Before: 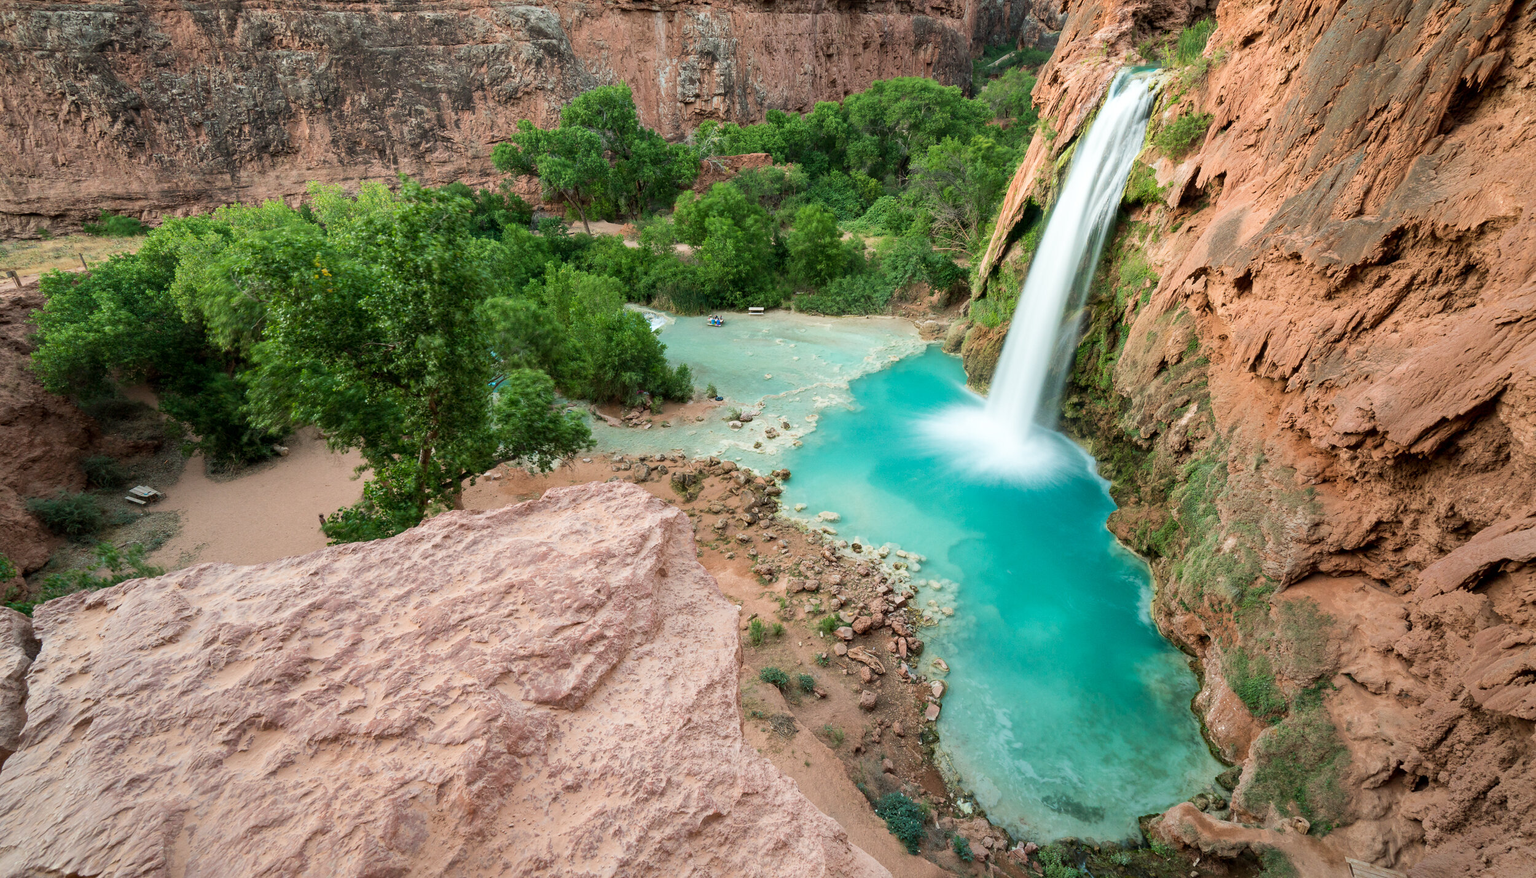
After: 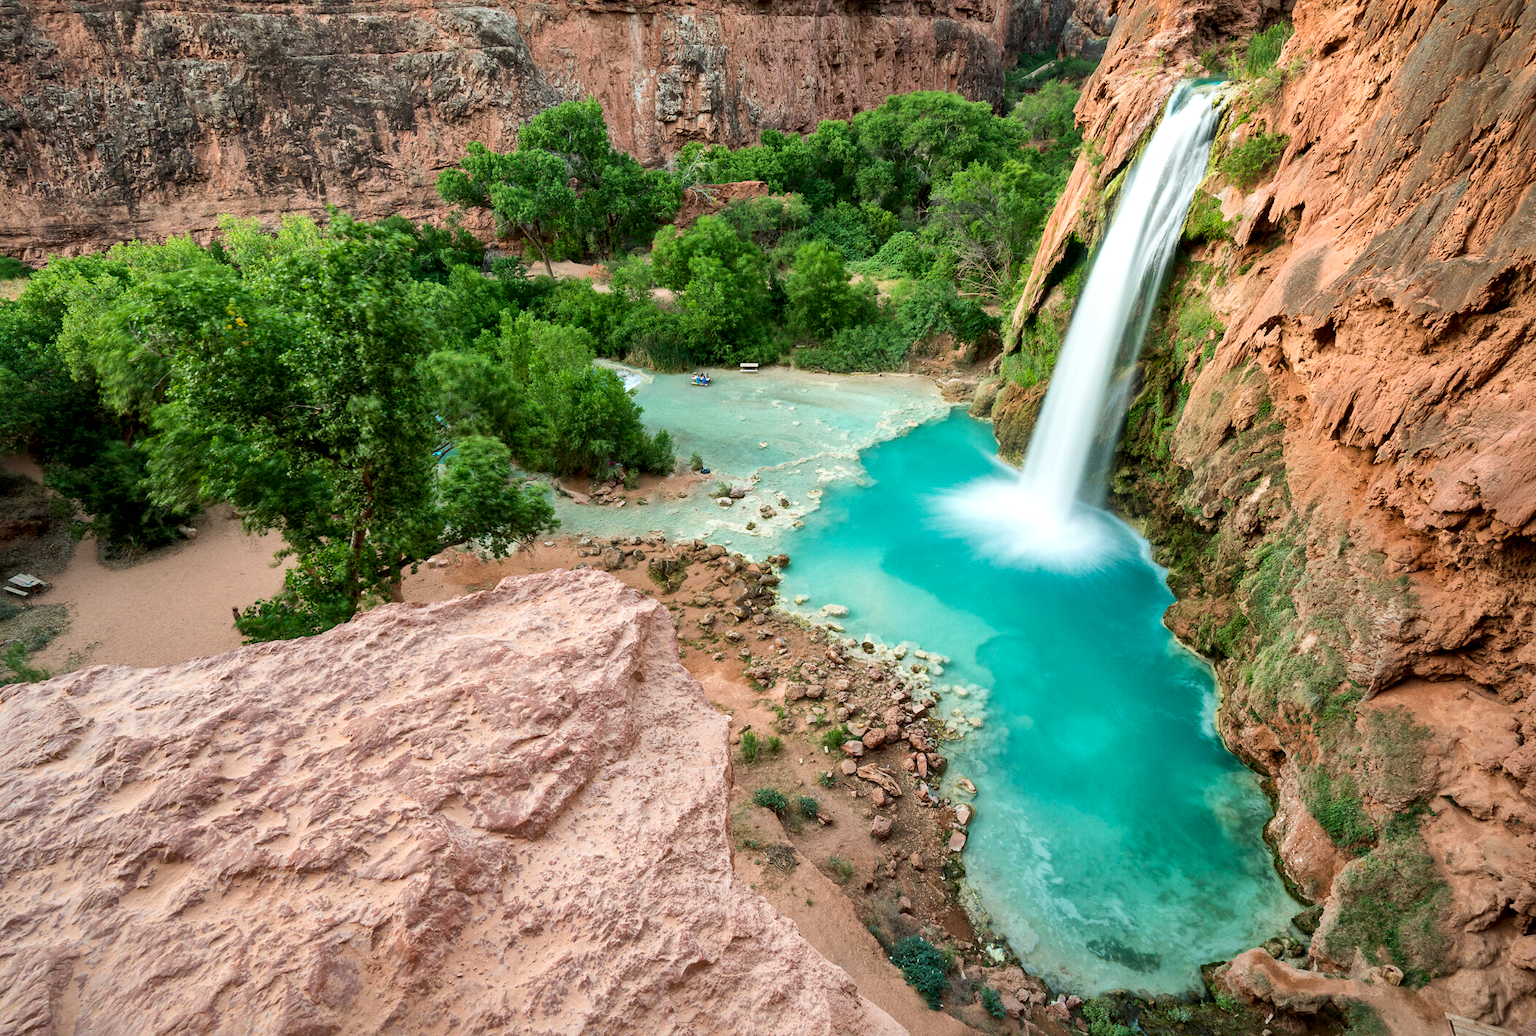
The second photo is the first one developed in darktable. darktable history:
local contrast: mode bilateral grid, contrast 19, coarseness 50, detail 149%, midtone range 0.2
crop: left 7.965%, right 7.388%
contrast brightness saturation: contrast 0.036, saturation 0.155
